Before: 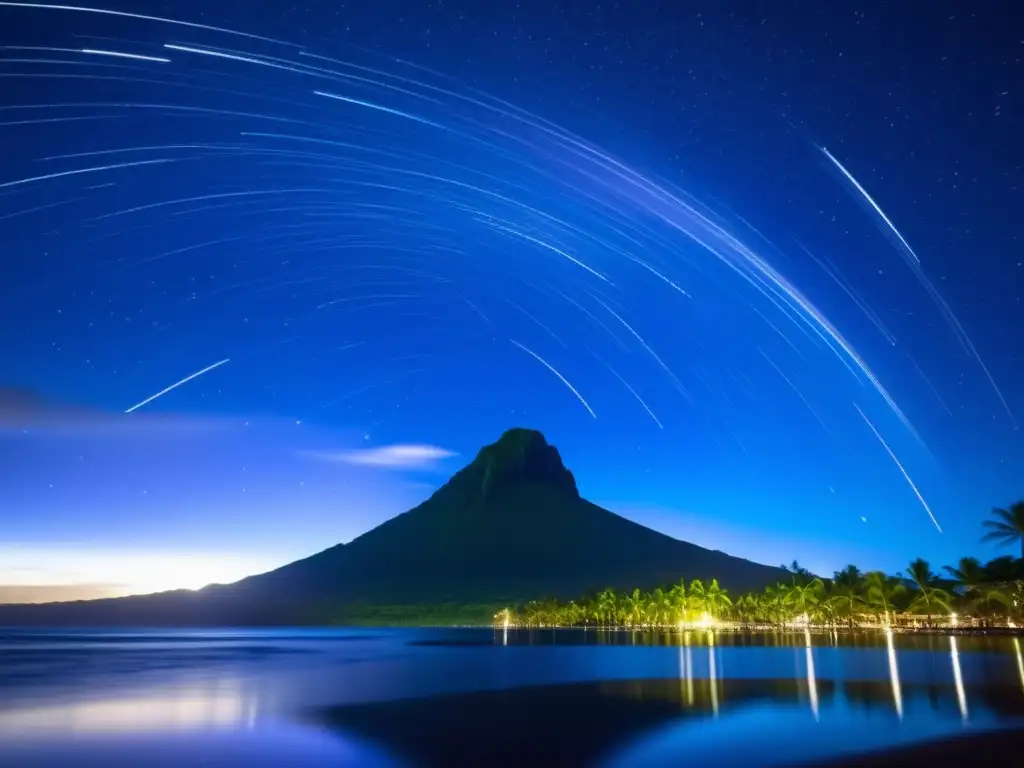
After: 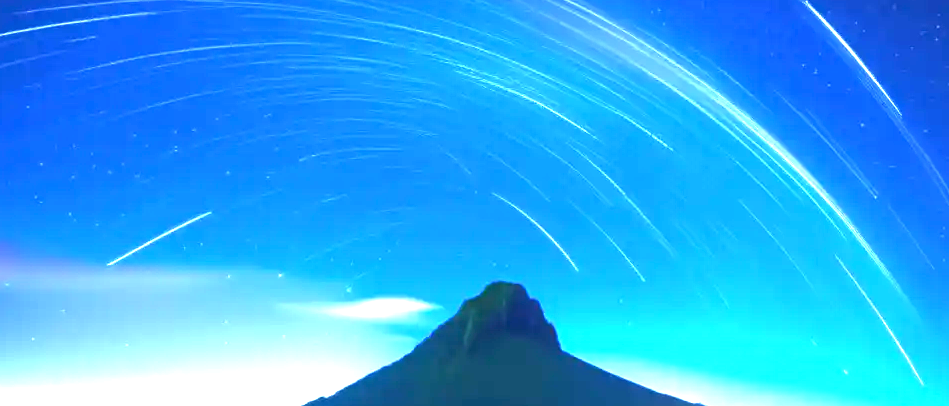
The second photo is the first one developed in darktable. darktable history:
crop: left 1.839%, top 19.224%, right 5.418%, bottom 27.816%
exposure: black level correction 0, exposure 2.09 EV, compensate highlight preservation false
